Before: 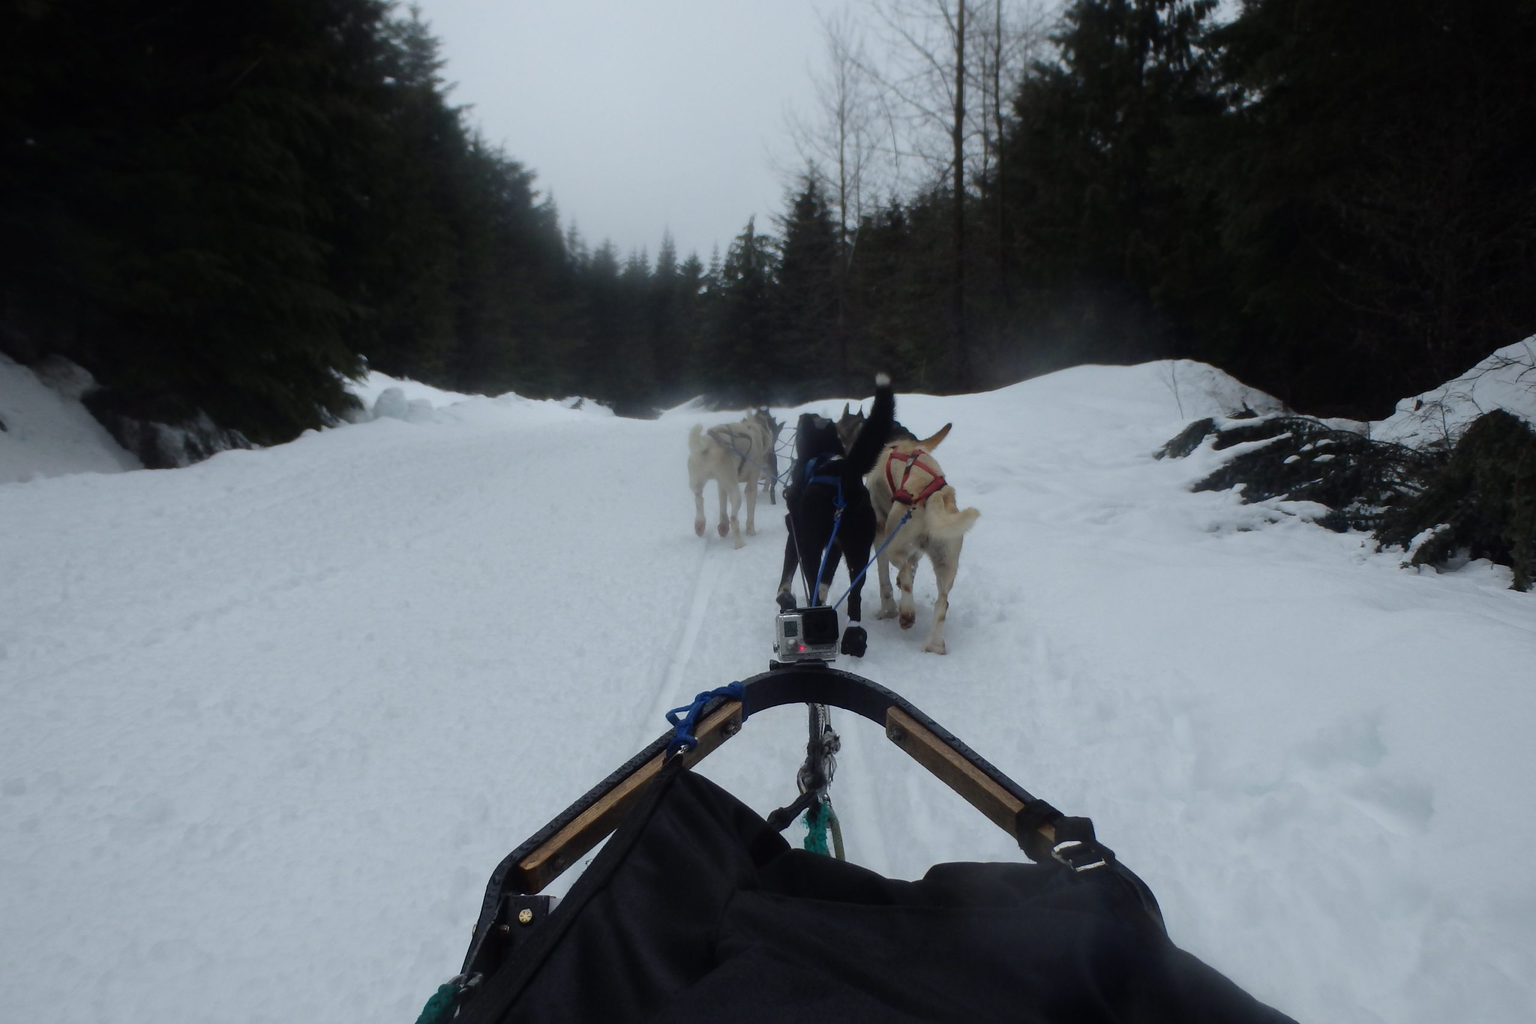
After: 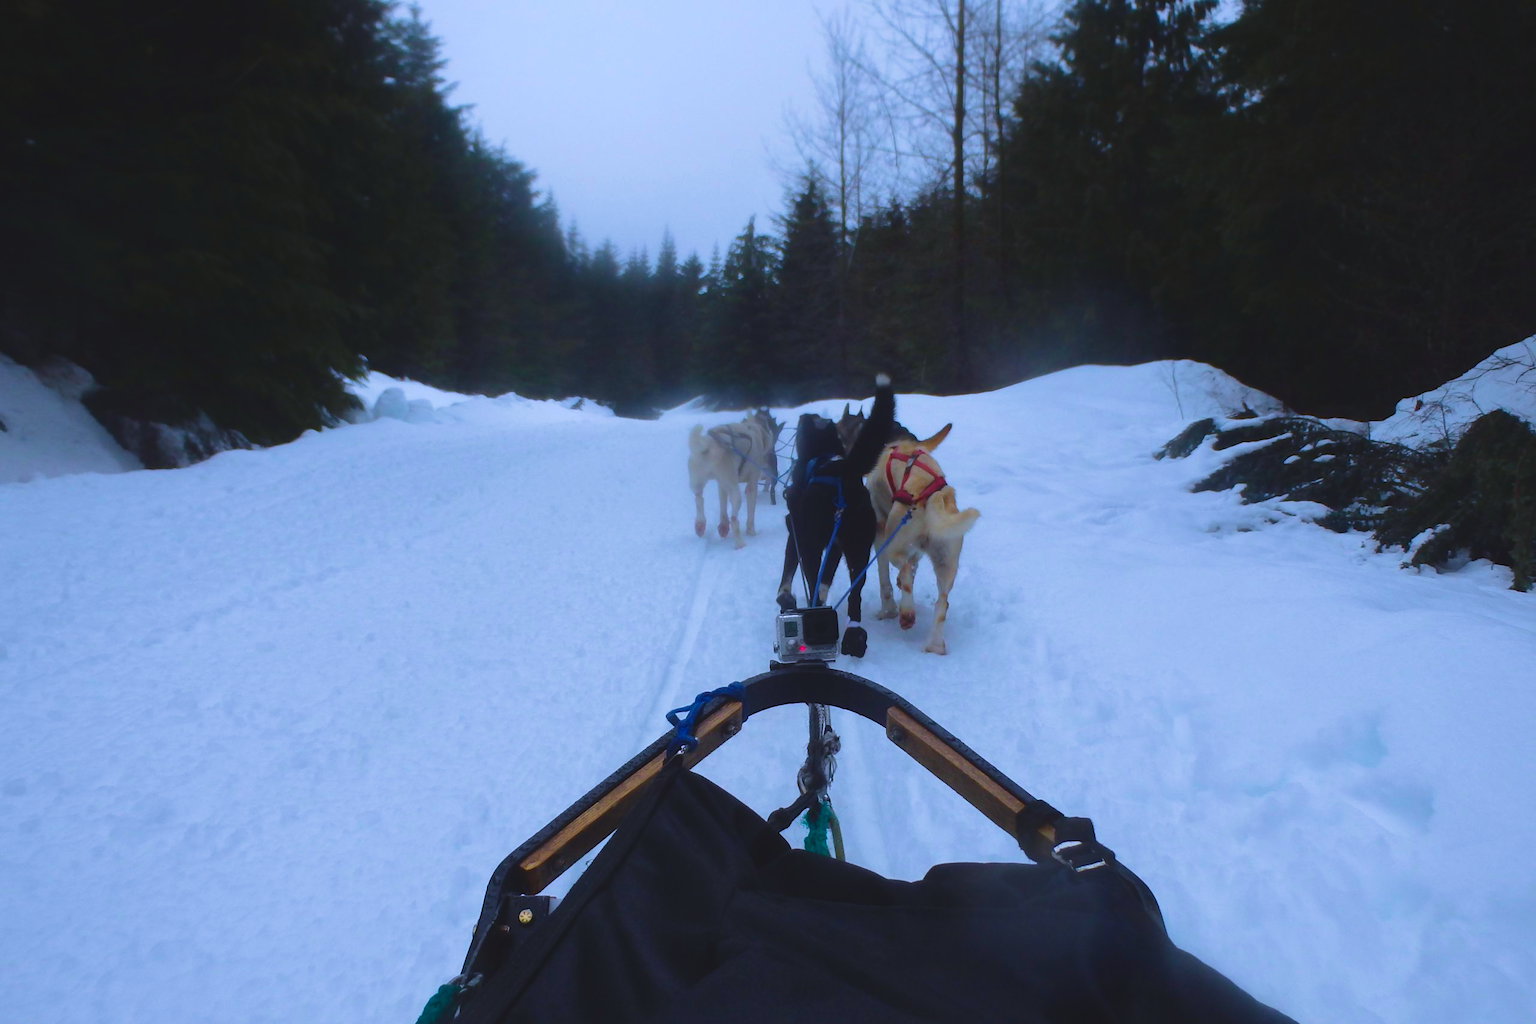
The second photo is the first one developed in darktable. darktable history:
white balance: red 0.967, blue 1.119, emerald 0.756
color balance rgb: linear chroma grading › global chroma 15%, perceptual saturation grading › global saturation 30%
exposure: black level correction -0.008, exposure 0.067 EV, compensate highlight preservation false
velvia: strength 45%
